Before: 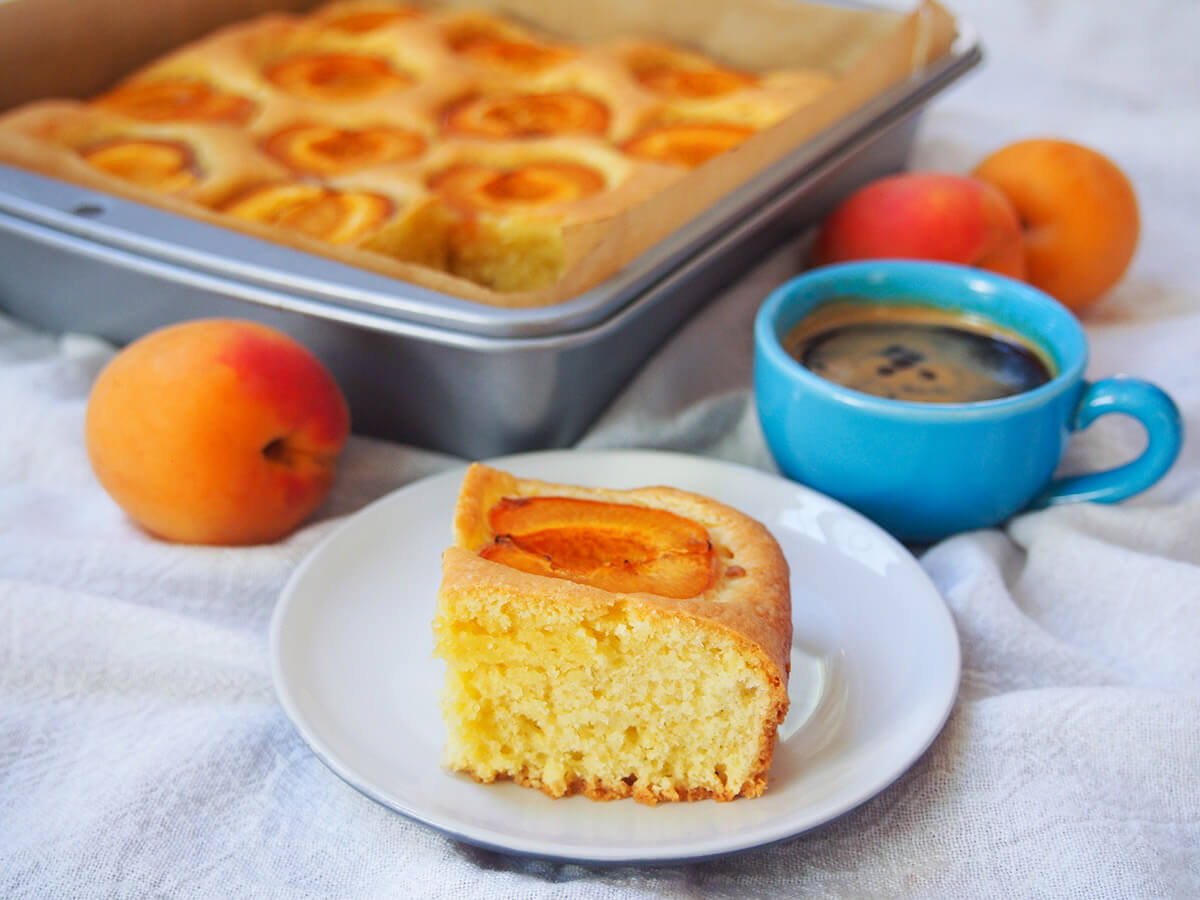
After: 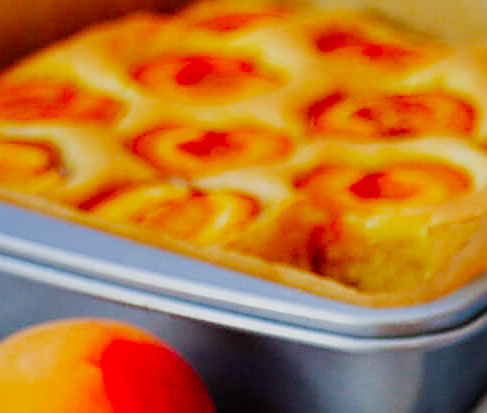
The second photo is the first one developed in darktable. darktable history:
sharpen: amount 0.739
crop and rotate: left 11.194%, top 0.097%, right 48.214%, bottom 53.989%
shadows and highlights: low approximation 0.01, soften with gaussian
filmic rgb: black relative exposure -5.14 EV, white relative exposure 3.95 EV, hardness 2.9, contrast 1.3, add noise in highlights 0, preserve chrominance no, color science v3 (2019), use custom middle-gray values true, contrast in highlights soft
color correction: highlights b* -0.05, saturation 1.34
